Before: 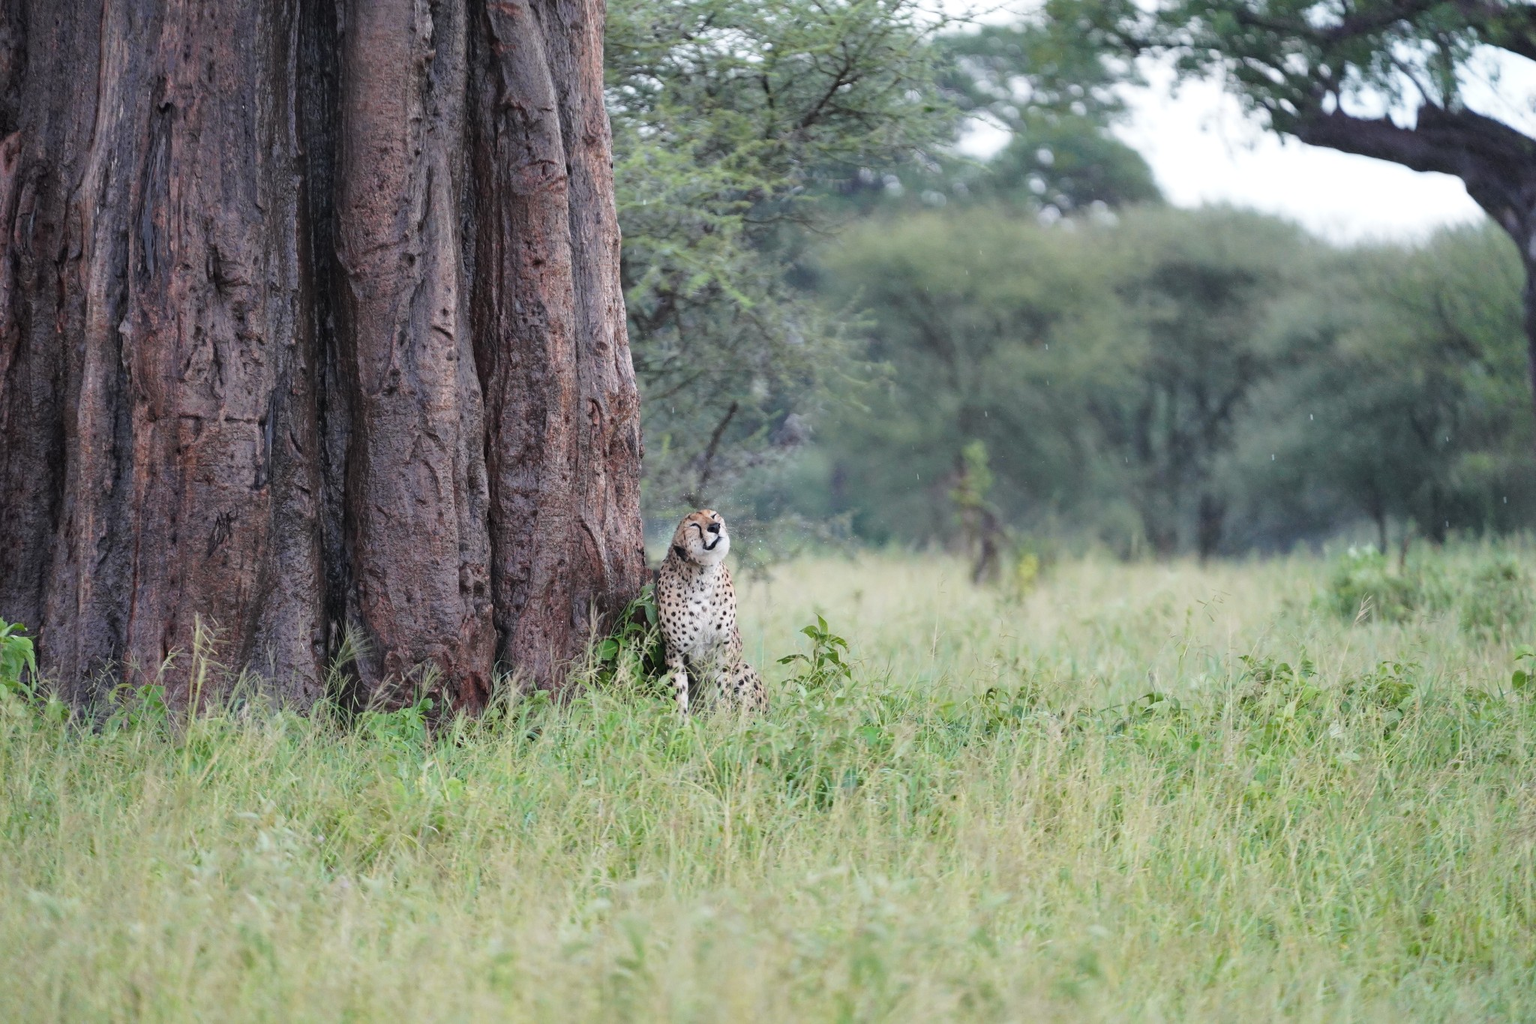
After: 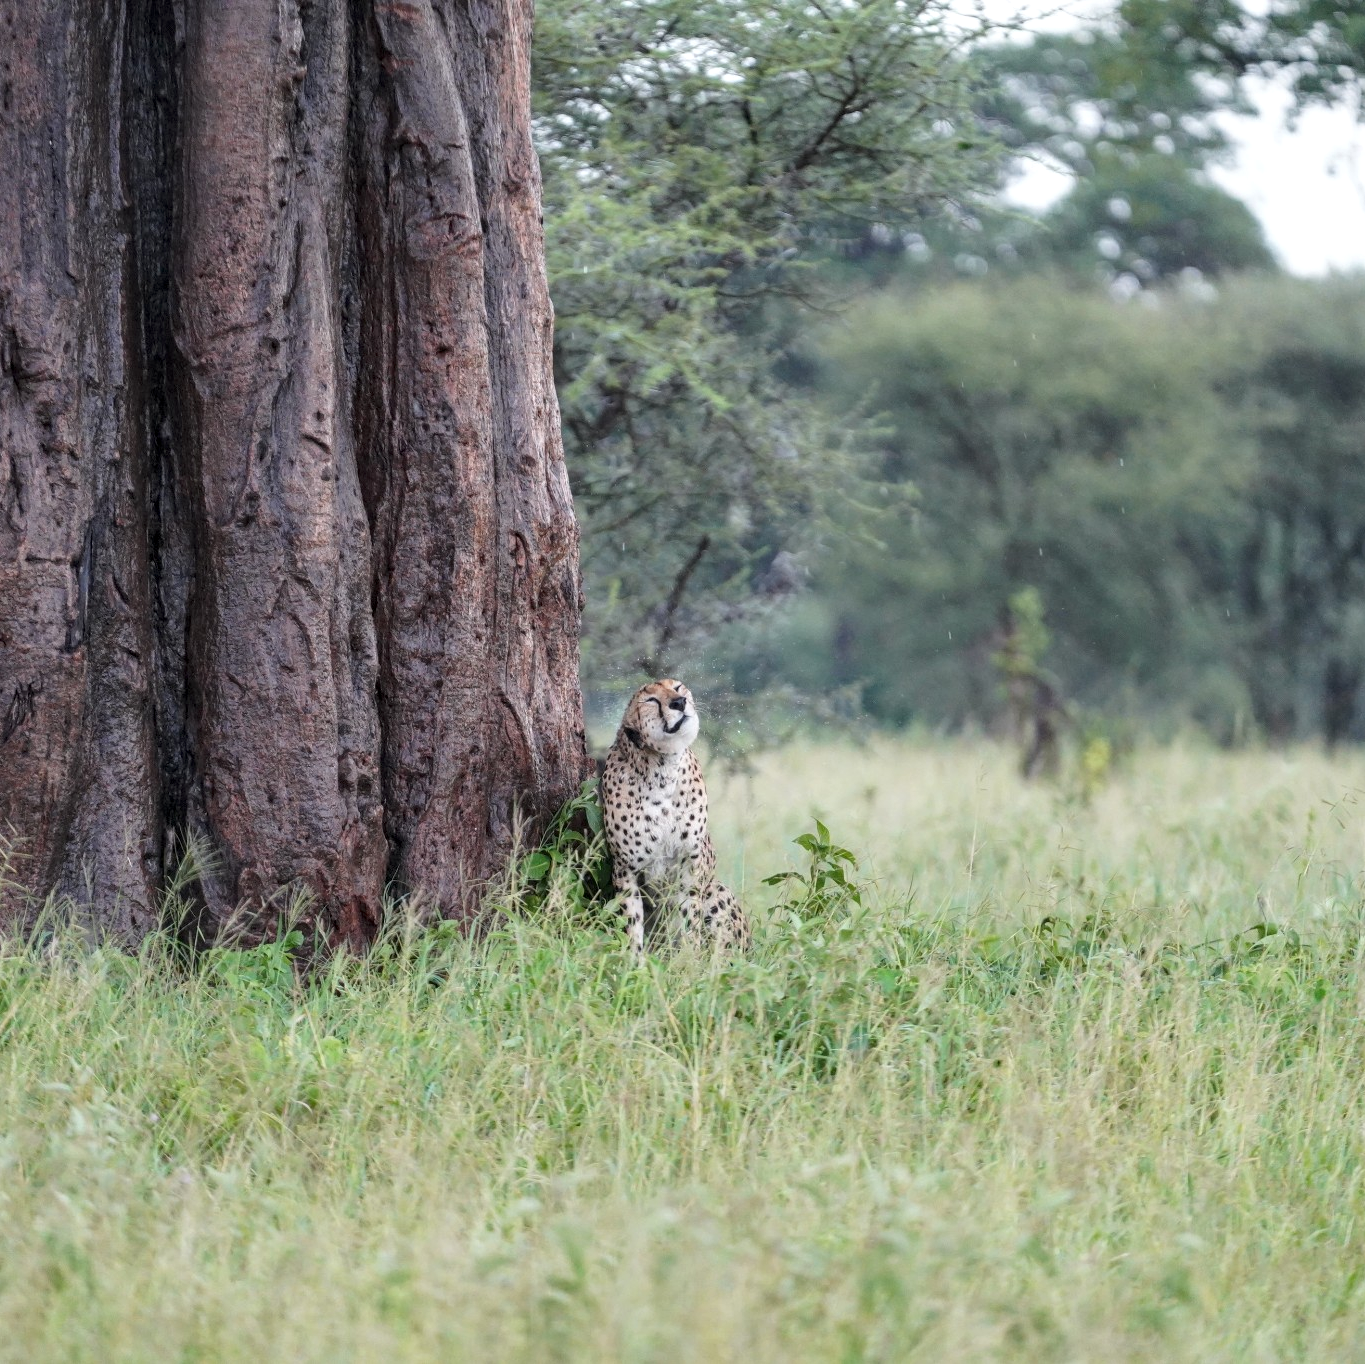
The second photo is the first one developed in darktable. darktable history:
local contrast: on, module defaults
crop and rotate: left 13.407%, right 19.941%
